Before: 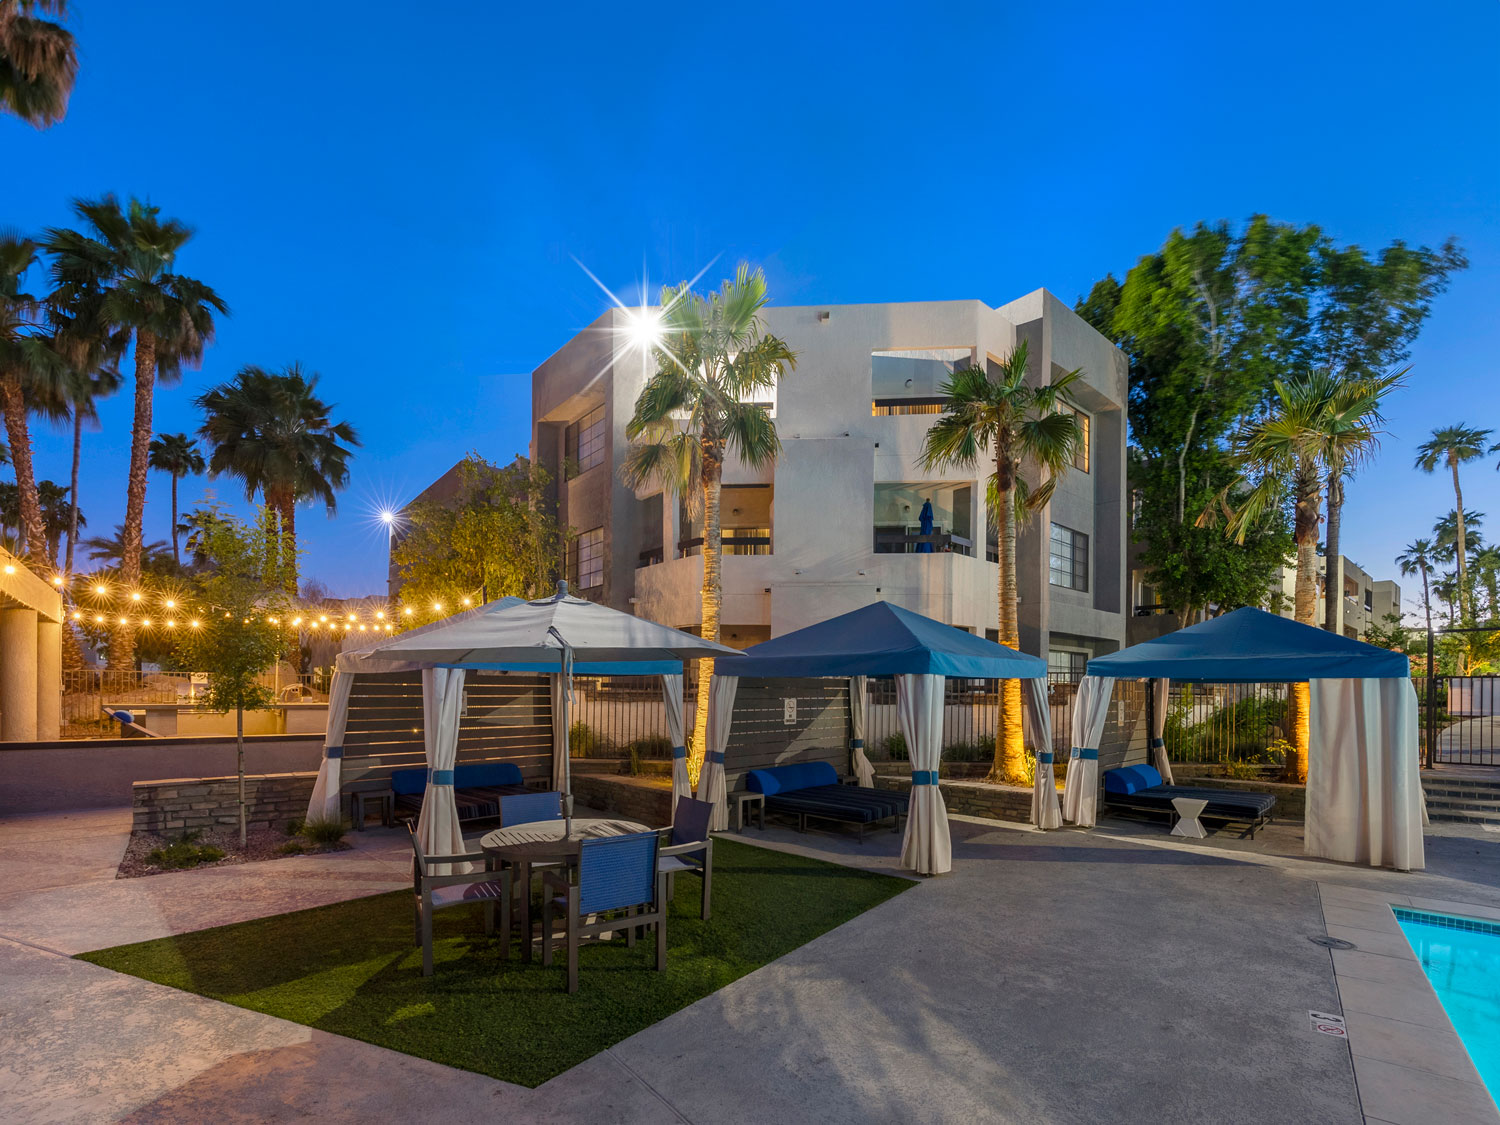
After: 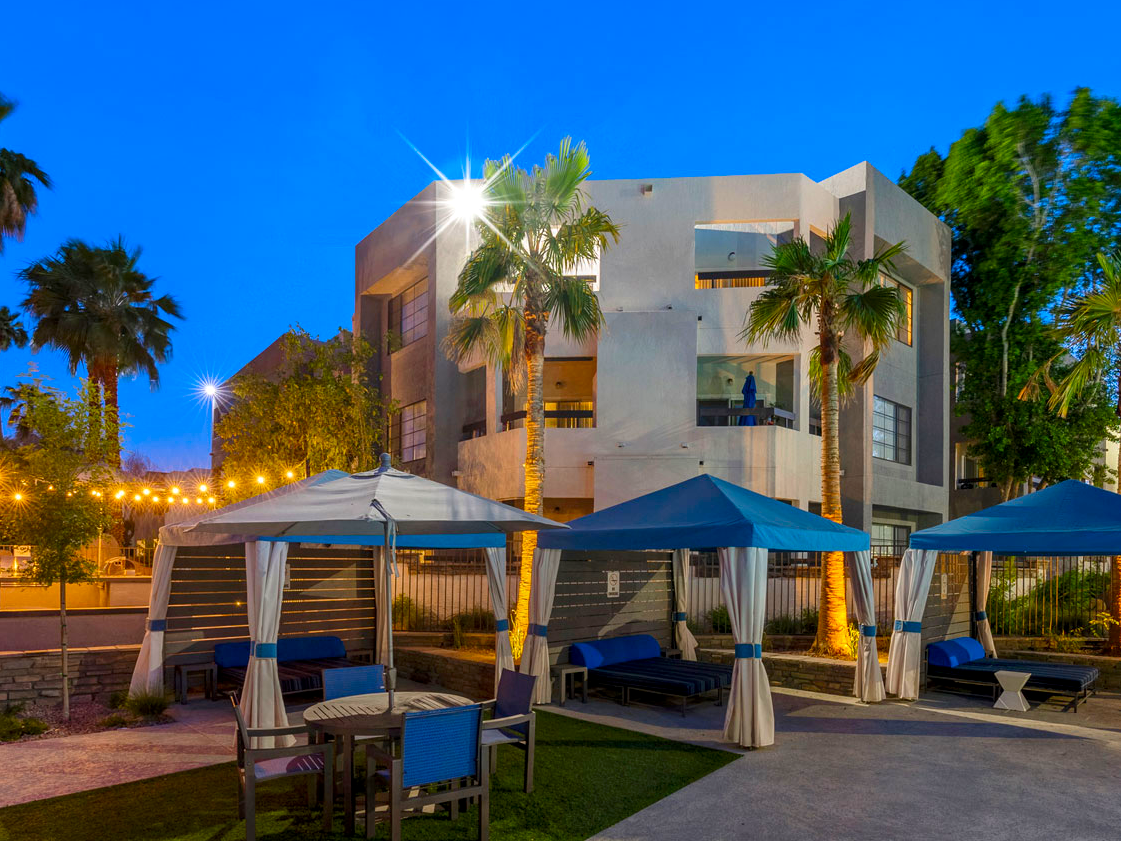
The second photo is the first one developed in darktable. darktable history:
contrast brightness saturation: saturation 0.5
crop and rotate: left 11.831%, top 11.346%, right 13.429%, bottom 13.899%
local contrast: highlights 100%, shadows 100%, detail 120%, midtone range 0.2
